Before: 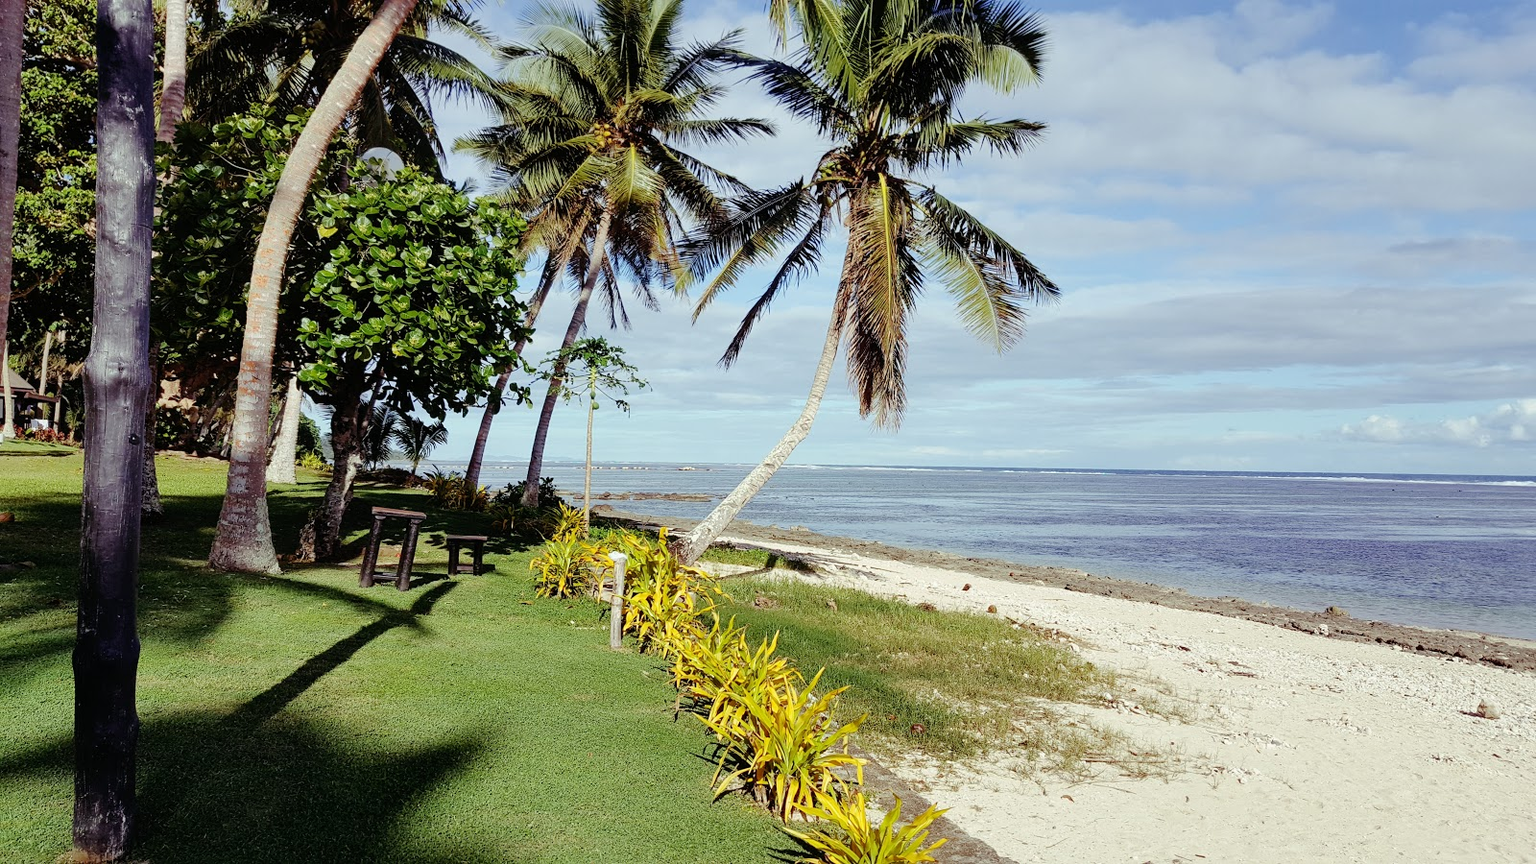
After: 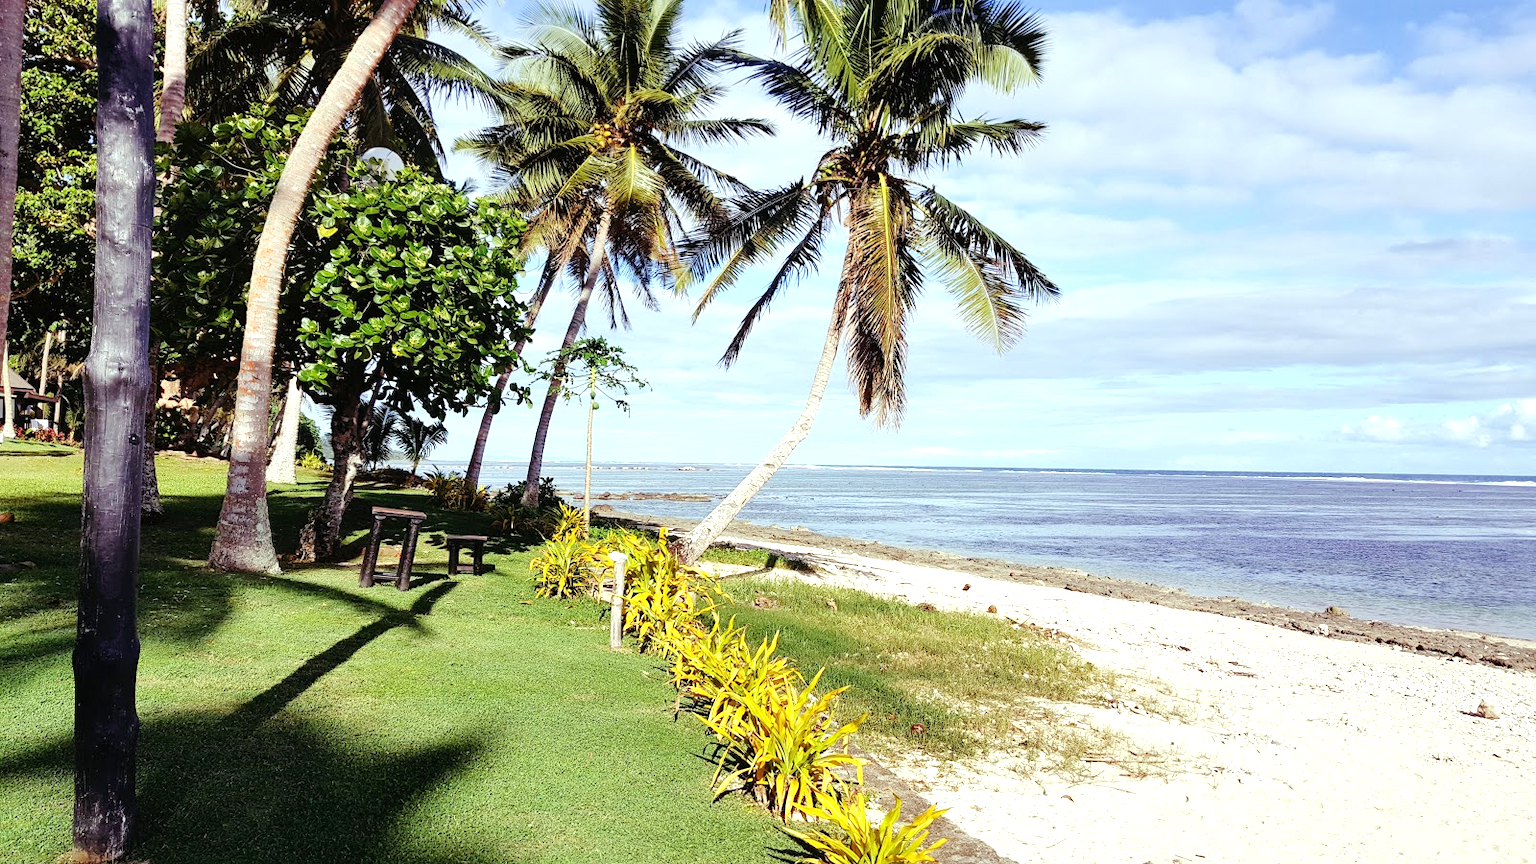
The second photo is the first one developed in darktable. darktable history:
exposure: black level correction 0, exposure 0.693 EV, compensate exposure bias true, compensate highlight preservation false
